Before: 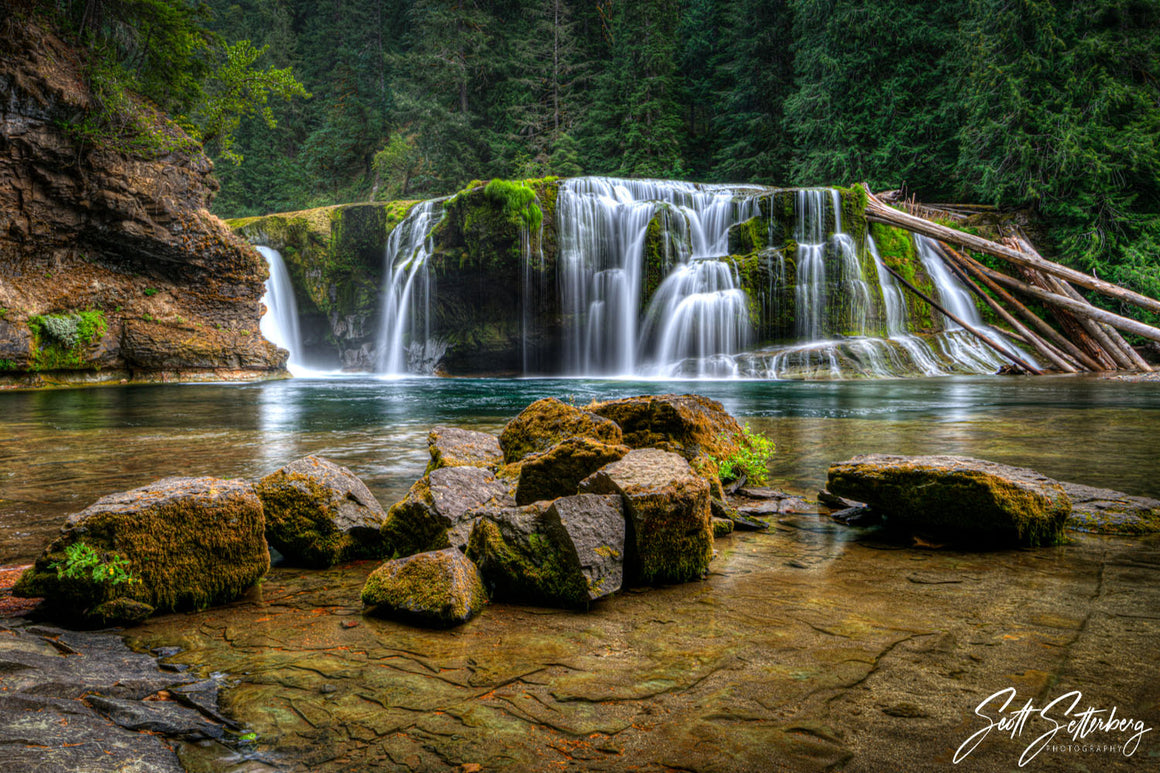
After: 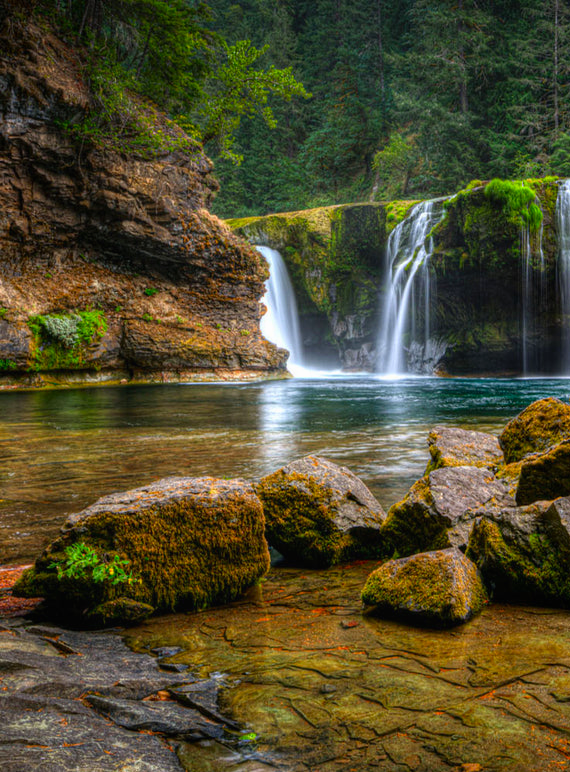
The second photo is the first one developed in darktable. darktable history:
base curve: exposure shift 0, preserve colors none
local contrast: mode bilateral grid, contrast 100, coarseness 100, detail 91%, midtone range 0.2
contrast brightness saturation: saturation 0.18
crop and rotate: left 0%, top 0%, right 50.845%
